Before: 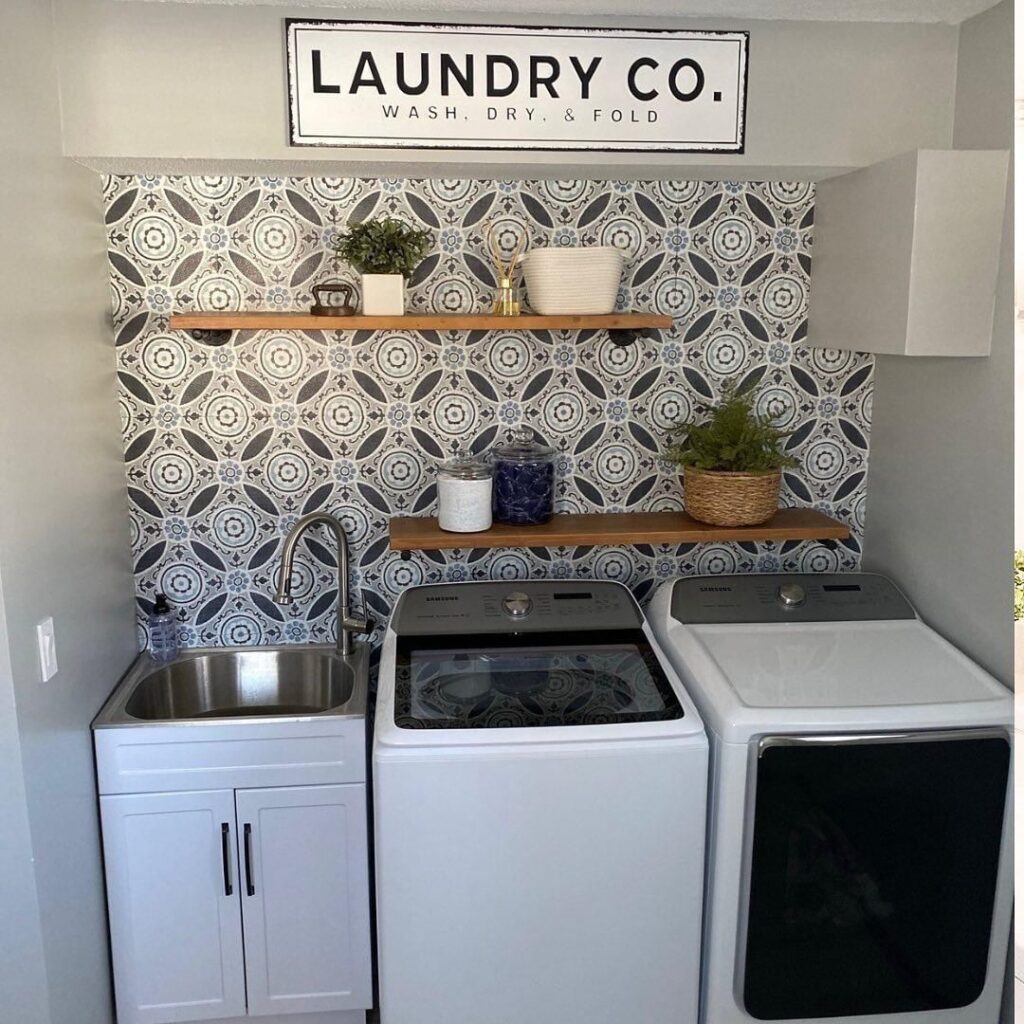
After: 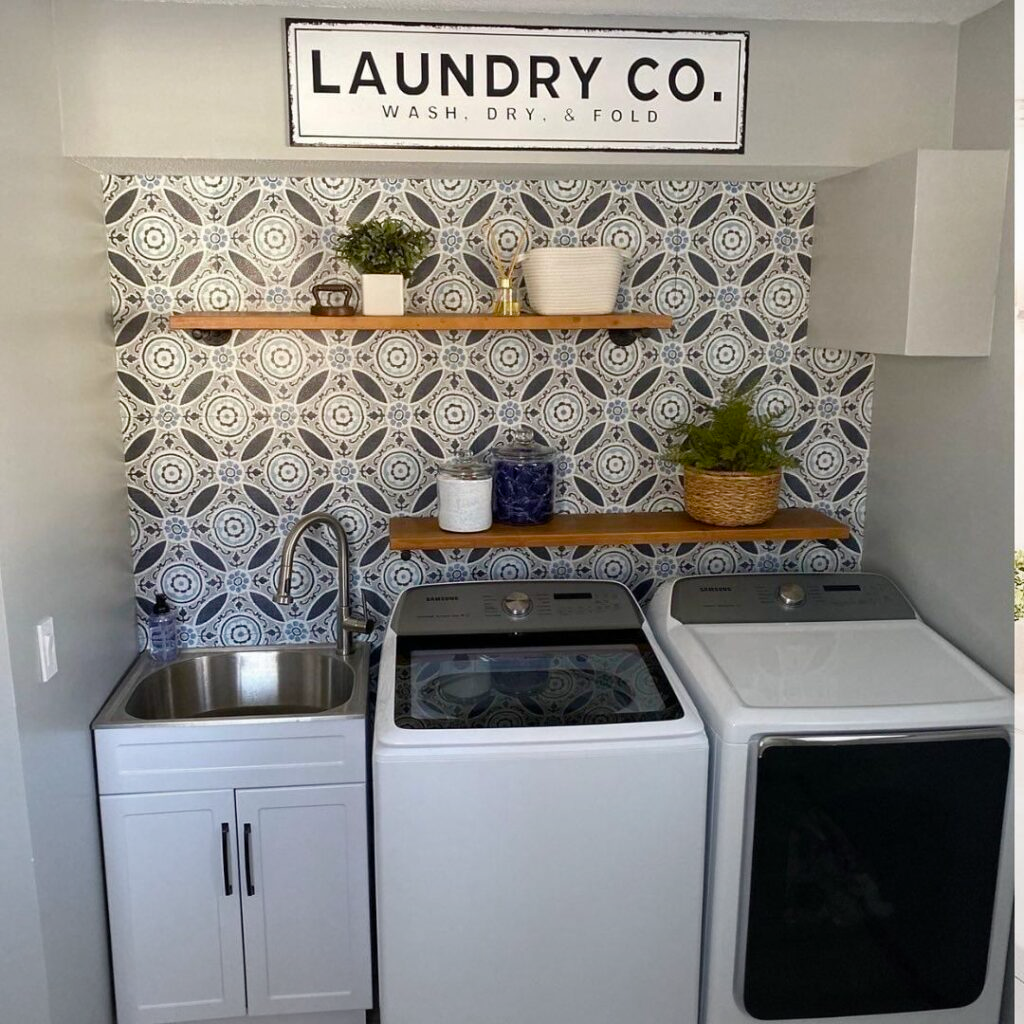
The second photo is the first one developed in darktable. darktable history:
color balance rgb: perceptual saturation grading › global saturation 14.395%, perceptual saturation grading › highlights -25.258%, perceptual saturation grading › shadows 24.168%, global vibrance 20%
vignetting: fall-off start 97.51%, fall-off radius 99.58%, brightness -0.21, center (-0.064, -0.311), width/height ratio 1.361
